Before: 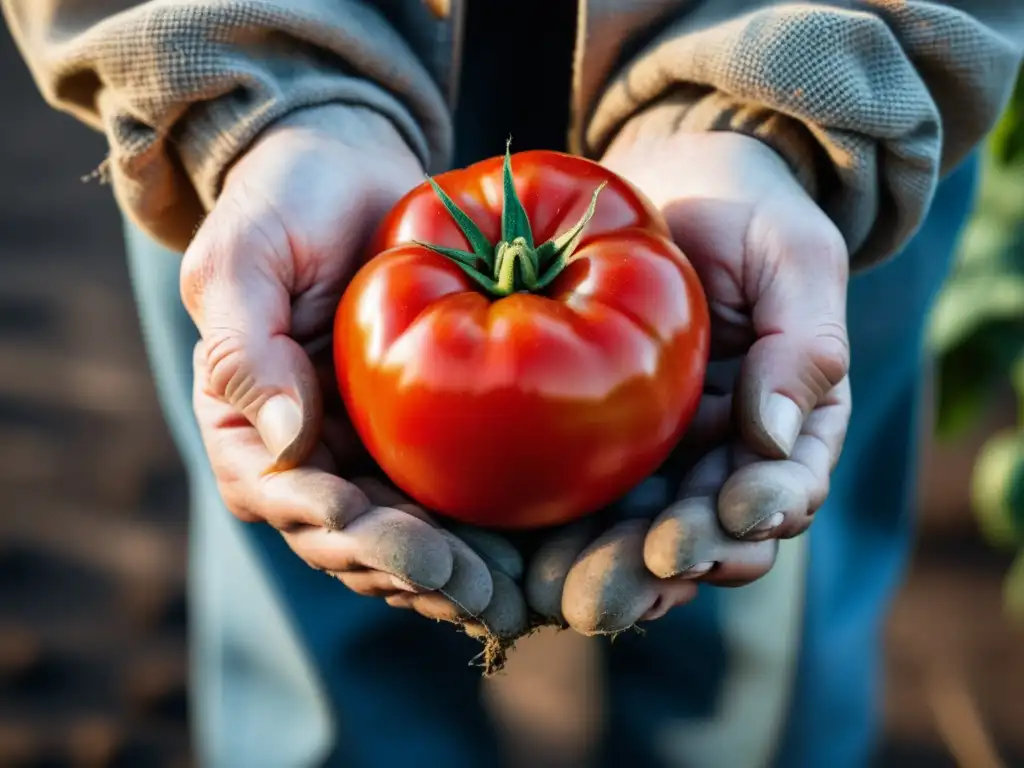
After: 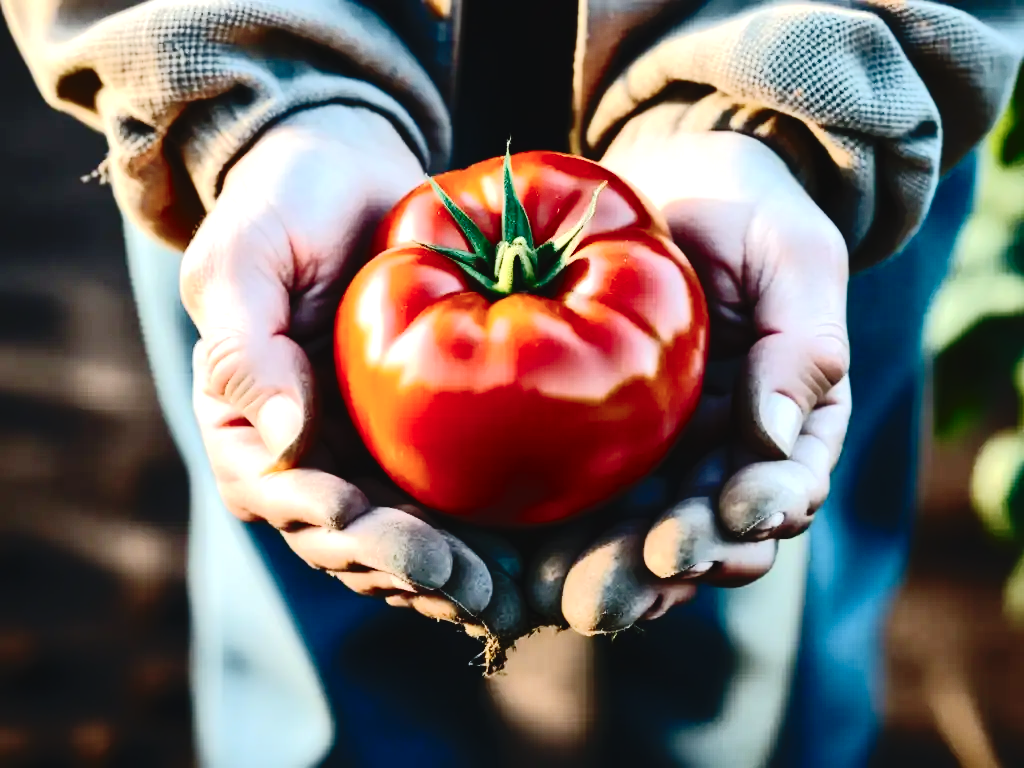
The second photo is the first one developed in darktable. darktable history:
tone curve: curves: ch0 [(0, 0) (0.003, 0.005) (0.011, 0.006) (0.025, 0.004) (0.044, 0.004) (0.069, 0.007) (0.1, 0.014) (0.136, 0.018) (0.177, 0.034) (0.224, 0.065) (0.277, 0.089) (0.335, 0.143) (0.399, 0.219) (0.468, 0.327) (0.543, 0.455) (0.623, 0.63) (0.709, 0.786) (0.801, 0.87) (0.898, 0.922) (1, 1)], color space Lab, independent channels, preserve colors none
base curve: curves: ch0 [(0, 0.024) (0.055, 0.065) (0.121, 0.166) (0.236, 0.319) (0.693, 0.726) (1, 1)], preserve colors none
exposure: black level correction 0, exposure 0.591 EV, compensate highlight preservation false
